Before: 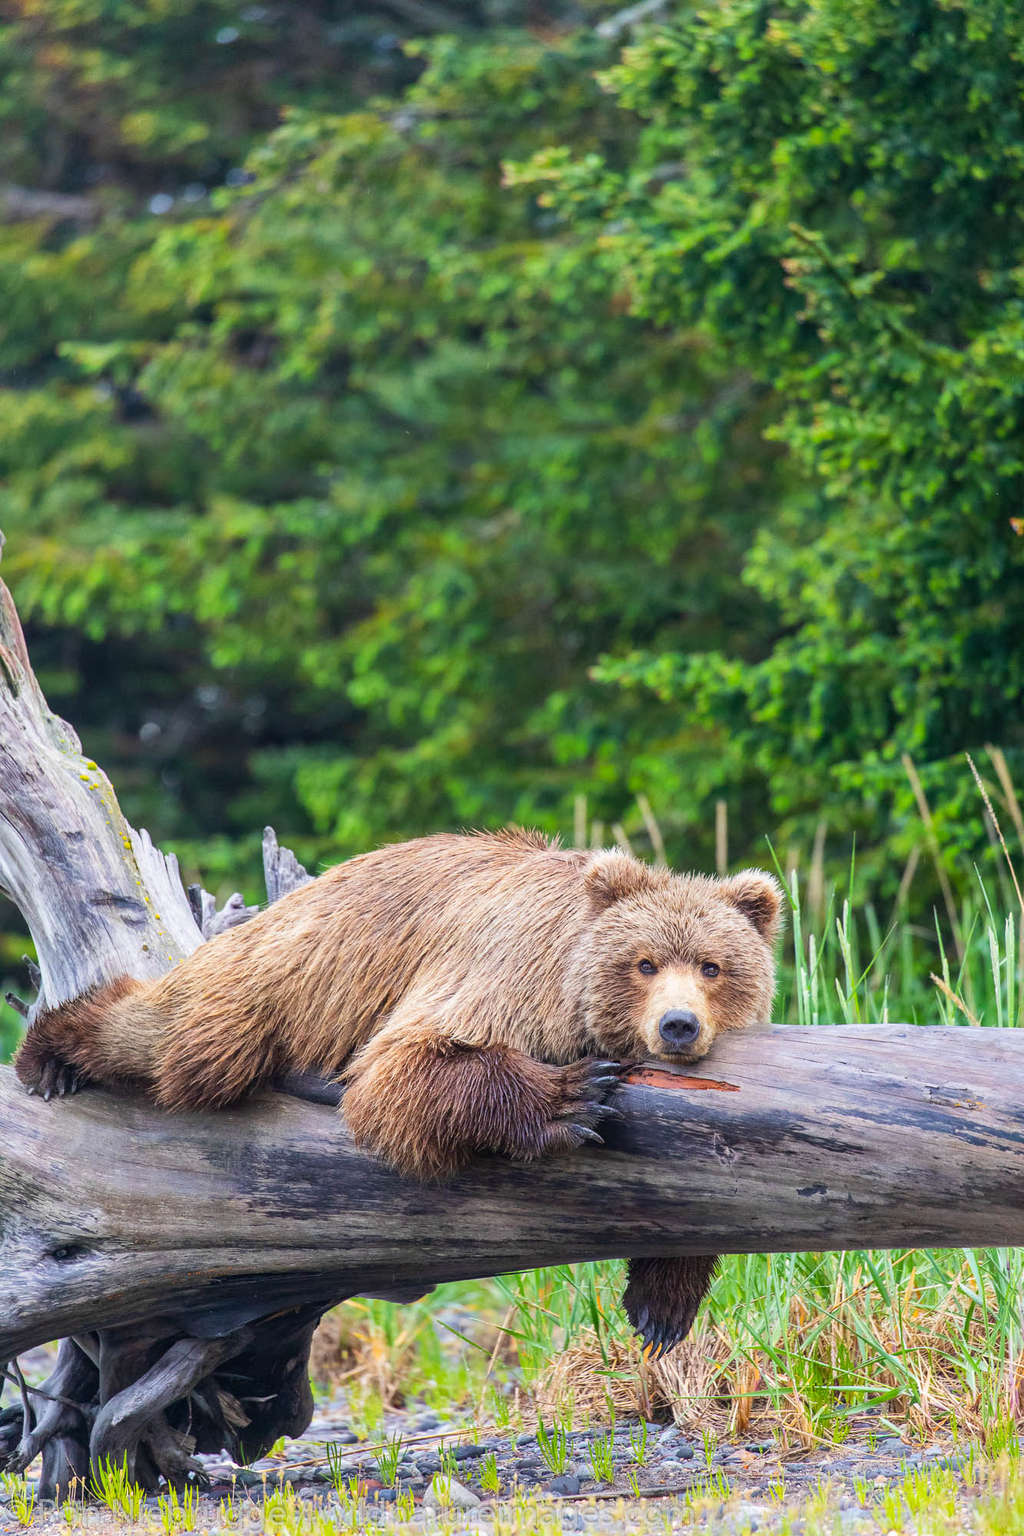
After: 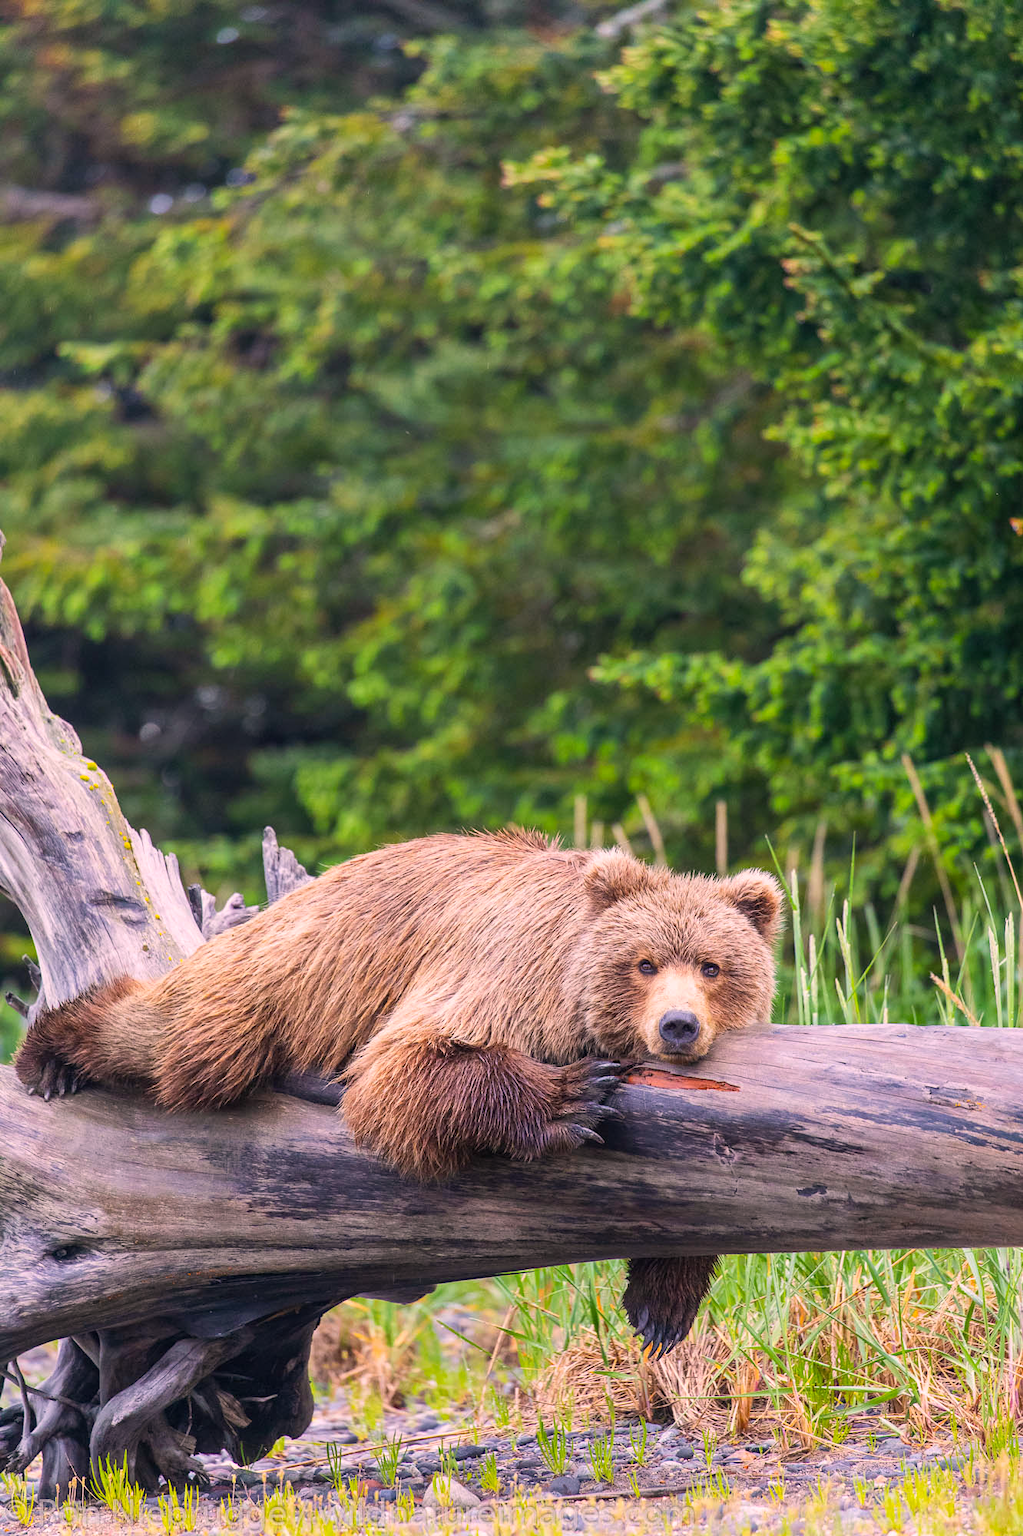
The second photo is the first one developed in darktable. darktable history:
color correction: highlights a* 14.55, highlights b* 4.87
